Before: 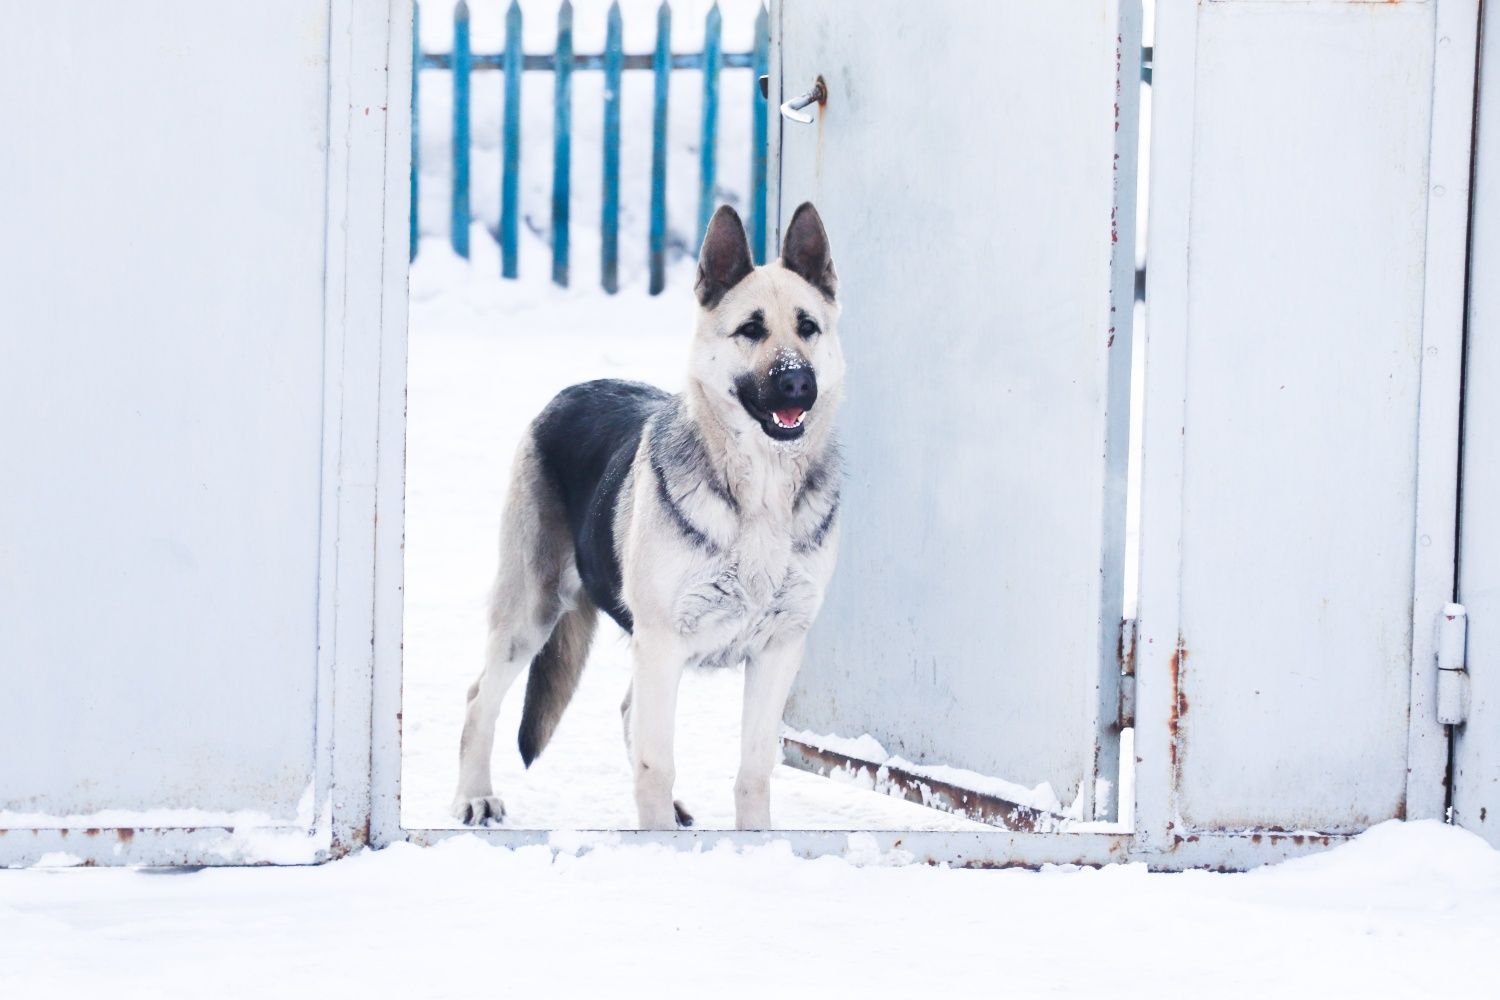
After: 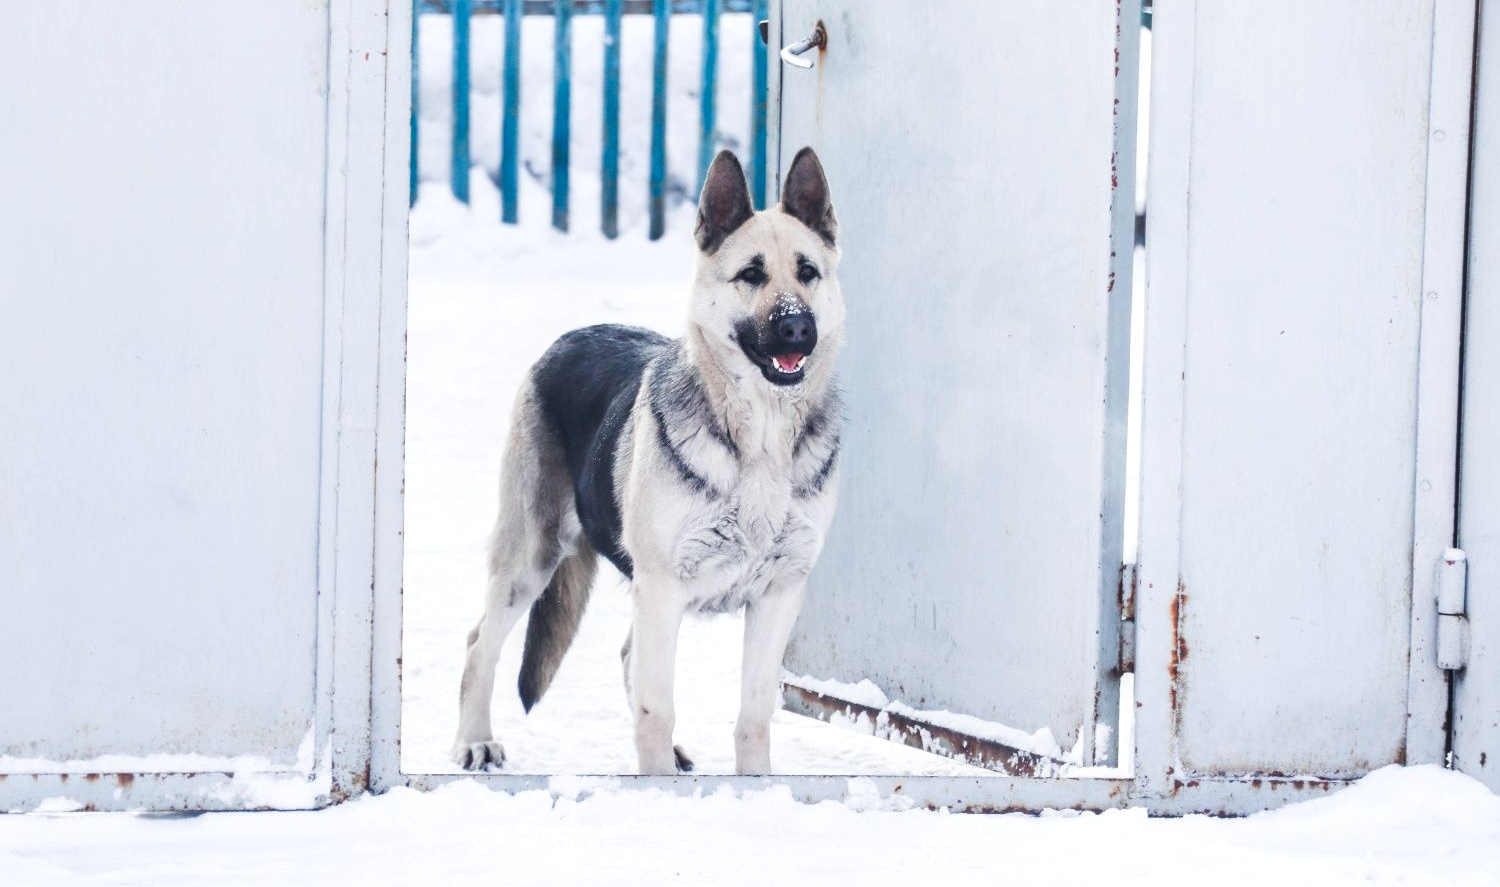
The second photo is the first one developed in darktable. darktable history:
local contrast: on, module defaults
crop and rotate: top 5.509%, bottom 5.701%
